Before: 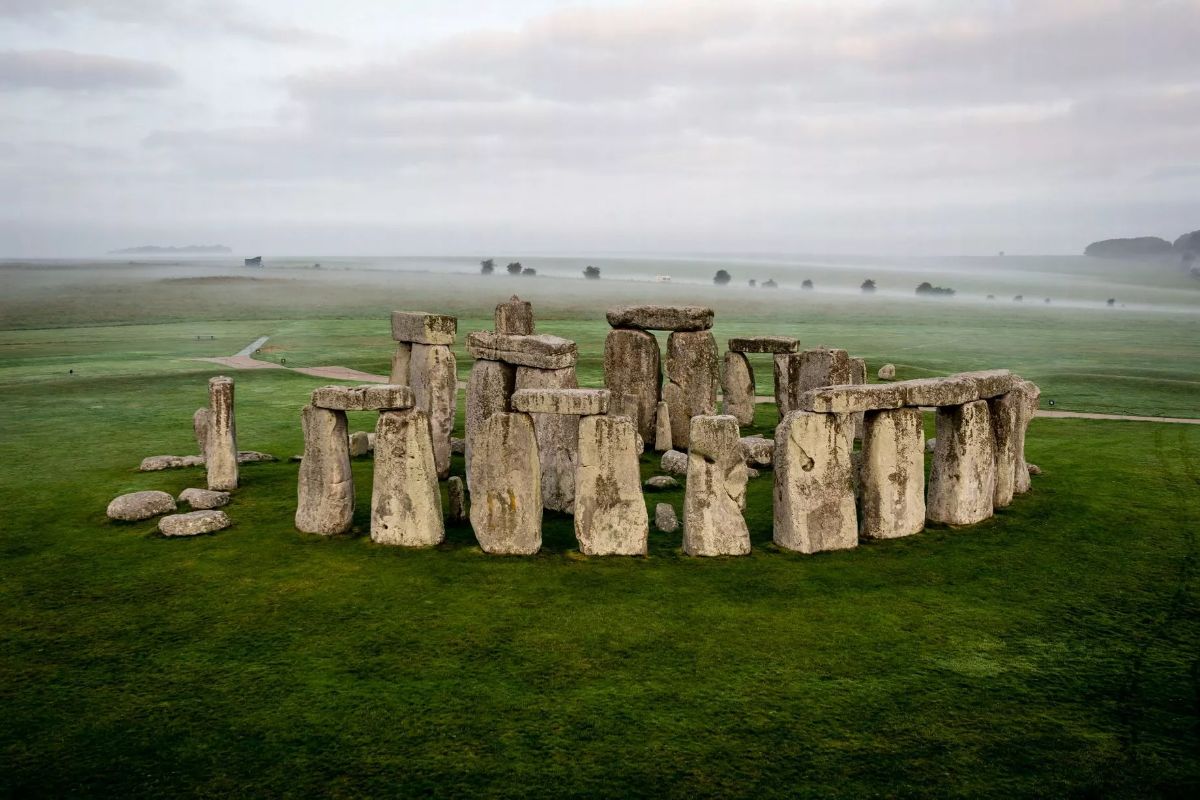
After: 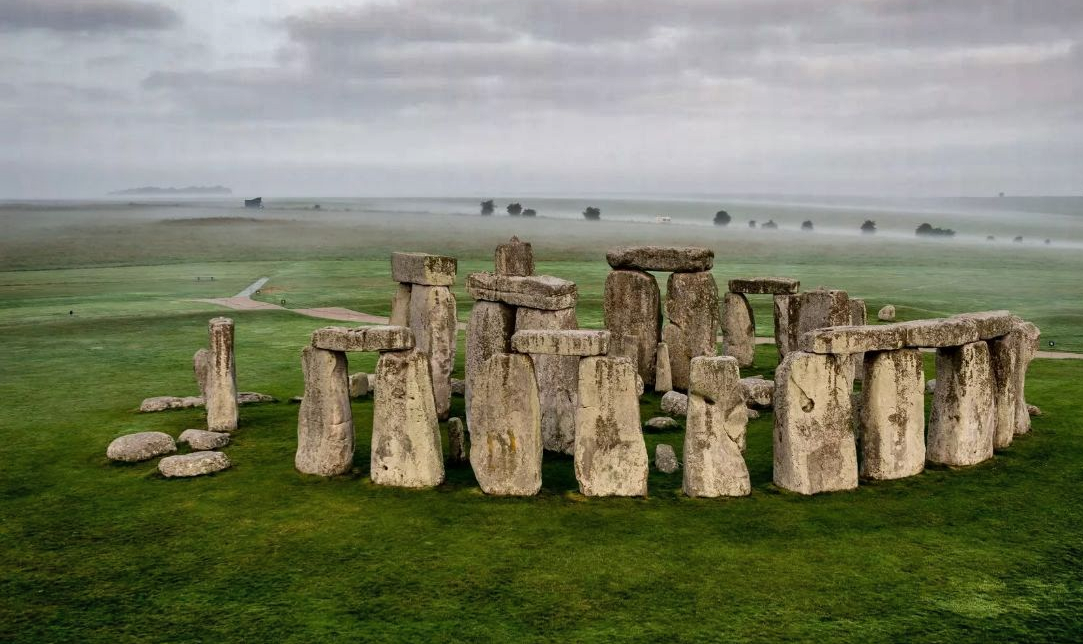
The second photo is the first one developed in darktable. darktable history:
shadows and highlights: radius 108.52, shadows 44.07, highlights -67.8, low approximation 0.01, soften with gaussian
crop: top 7.49%, right 9.717%, bottom 11.943%
